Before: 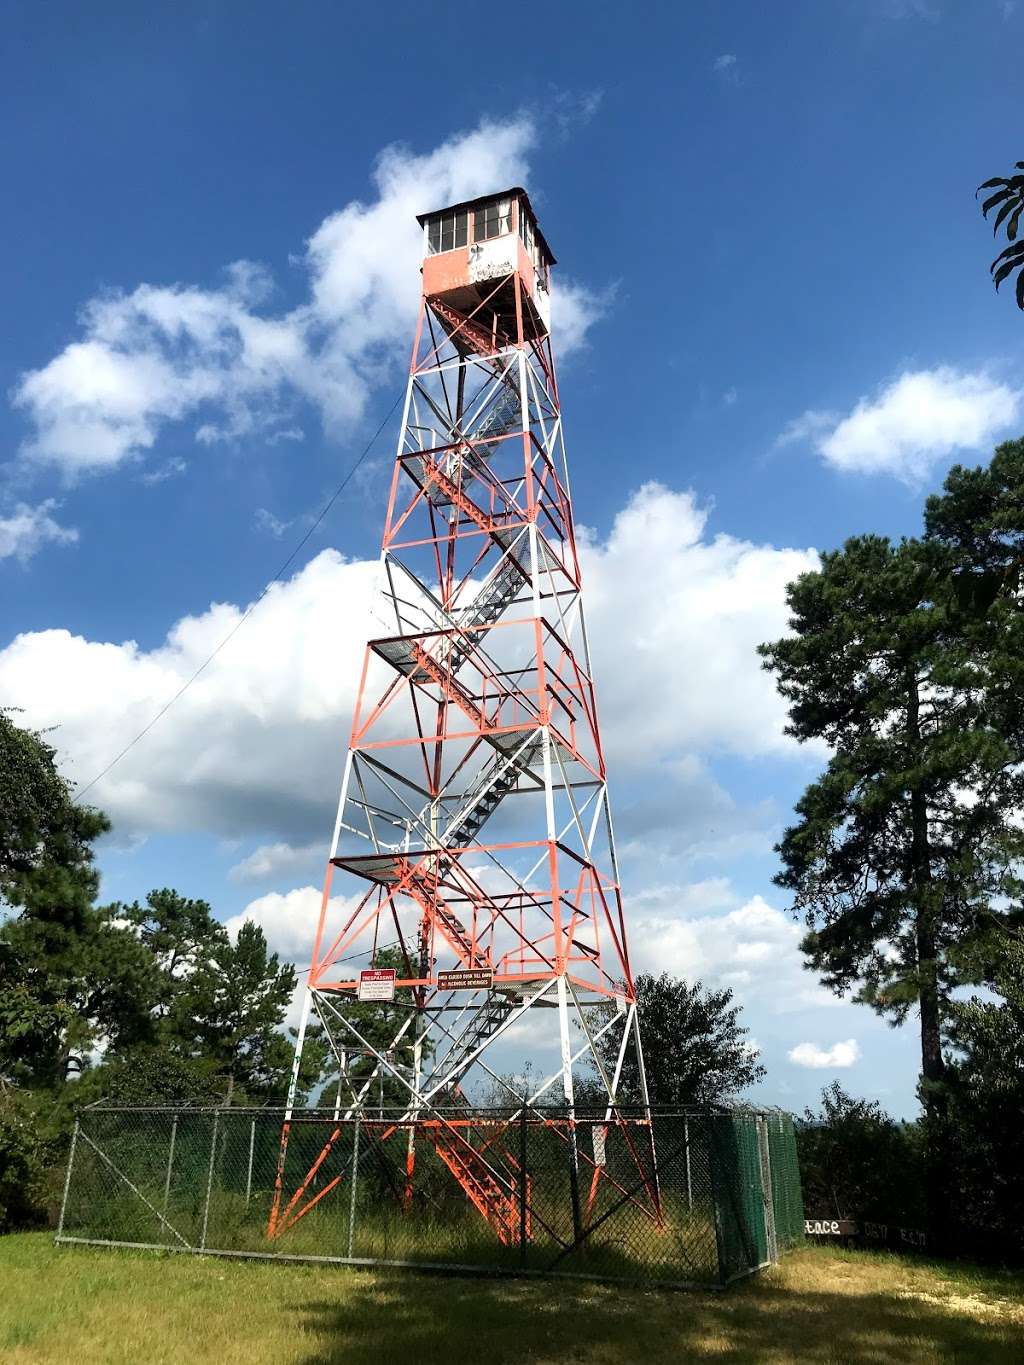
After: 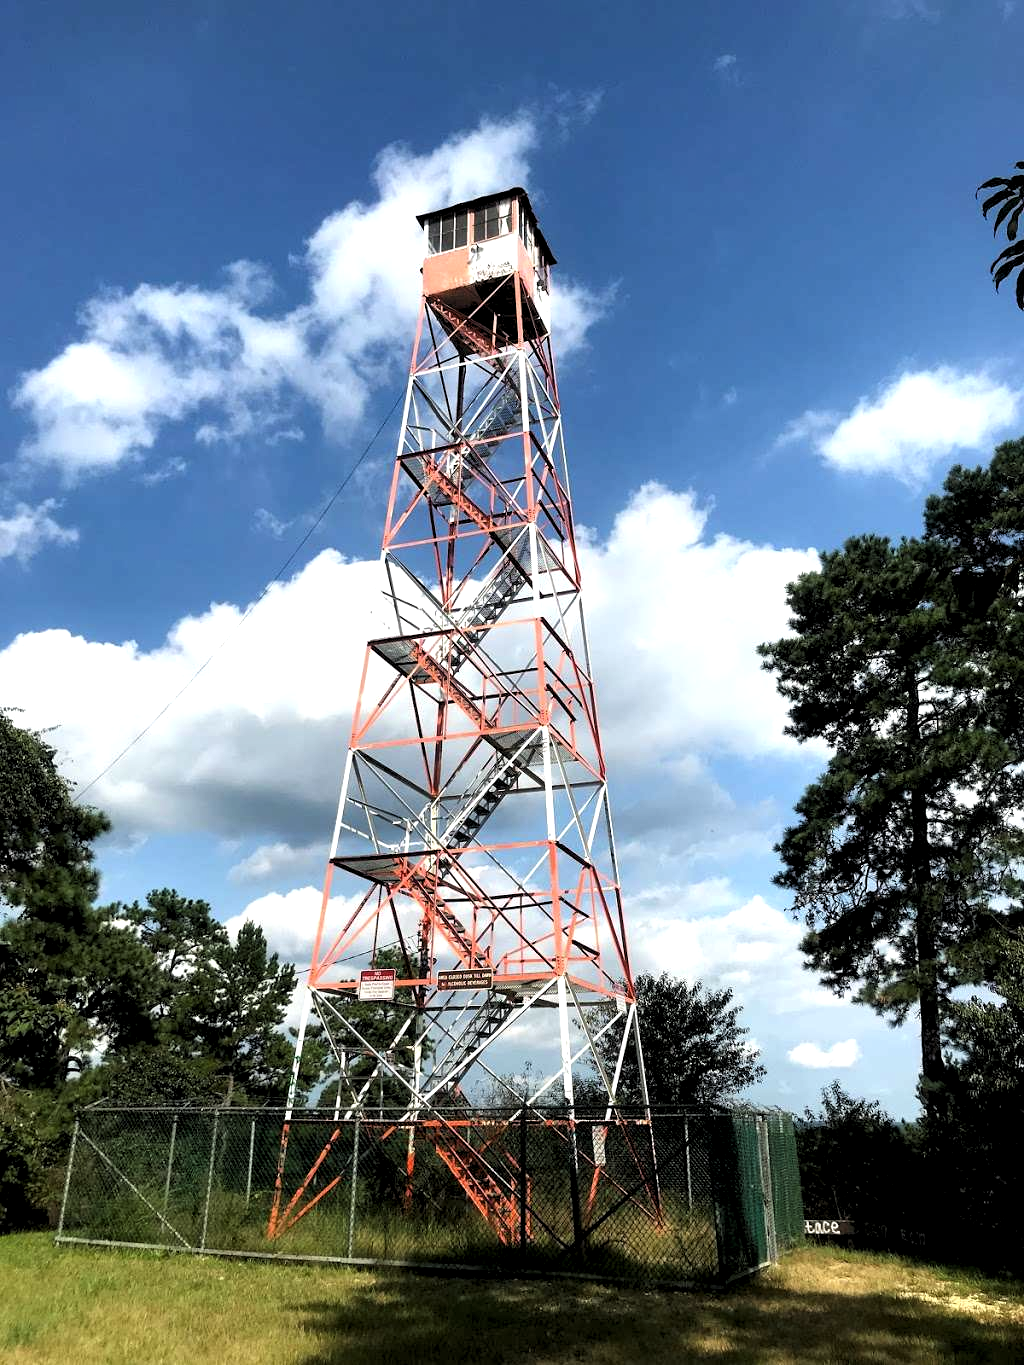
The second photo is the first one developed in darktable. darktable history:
levels: black 0.046%, levels [0.062, 0.494, 0.925]
local contrast: mode bilateral grid, contrast 19, coarseness 49, detail 119%, midtone range 0.2
